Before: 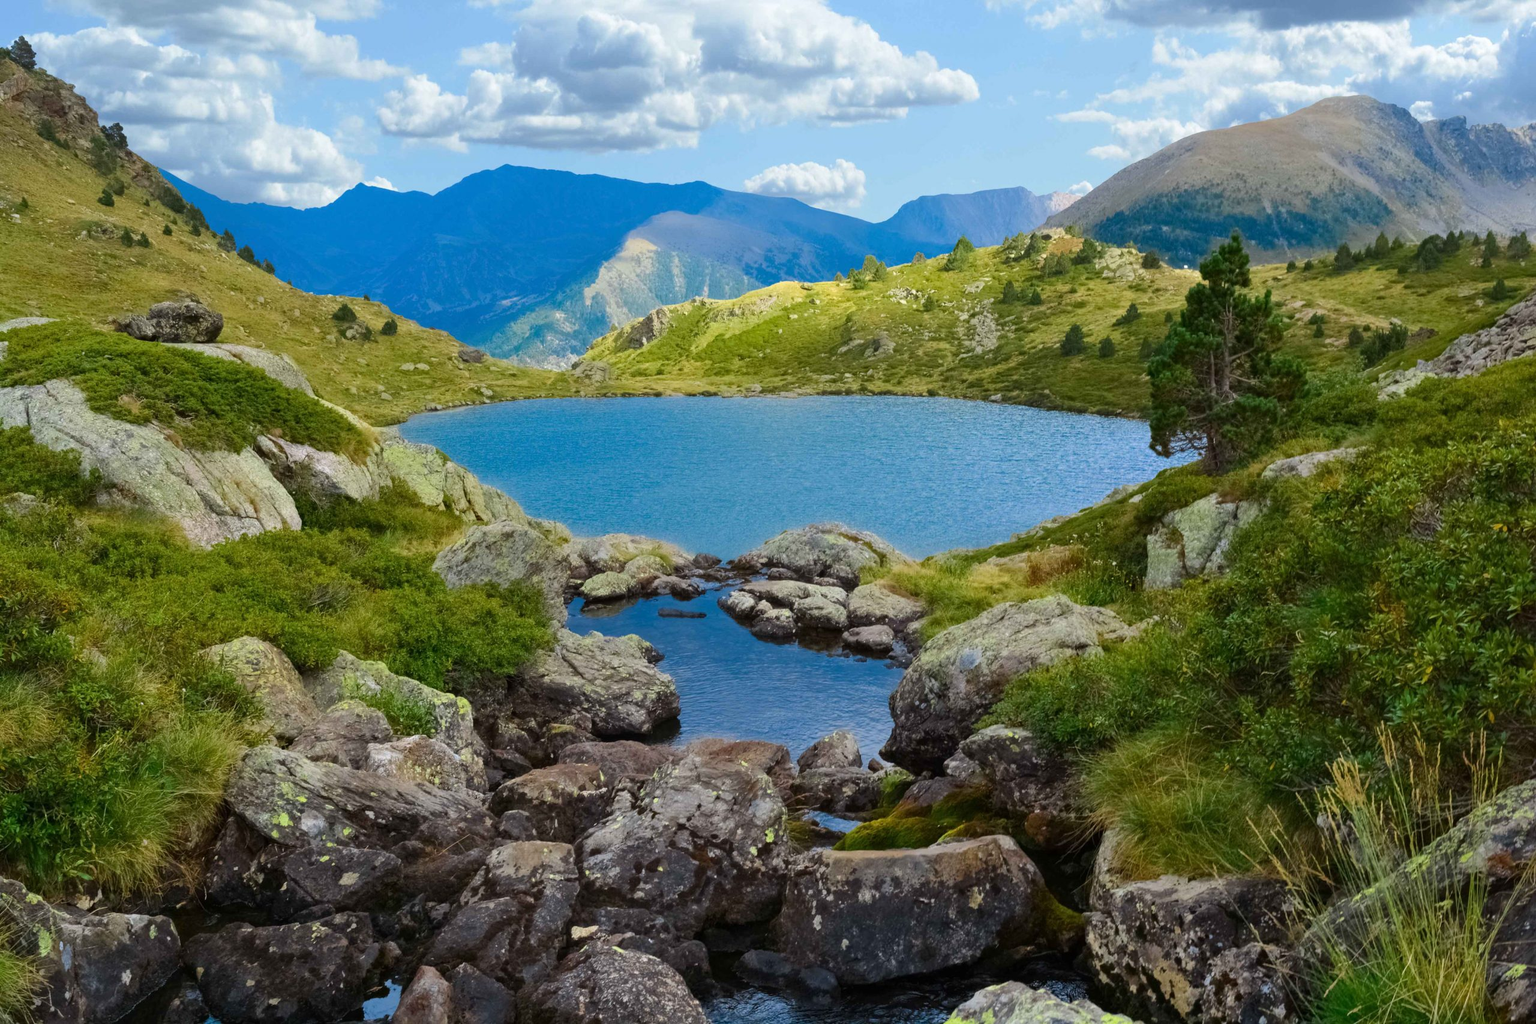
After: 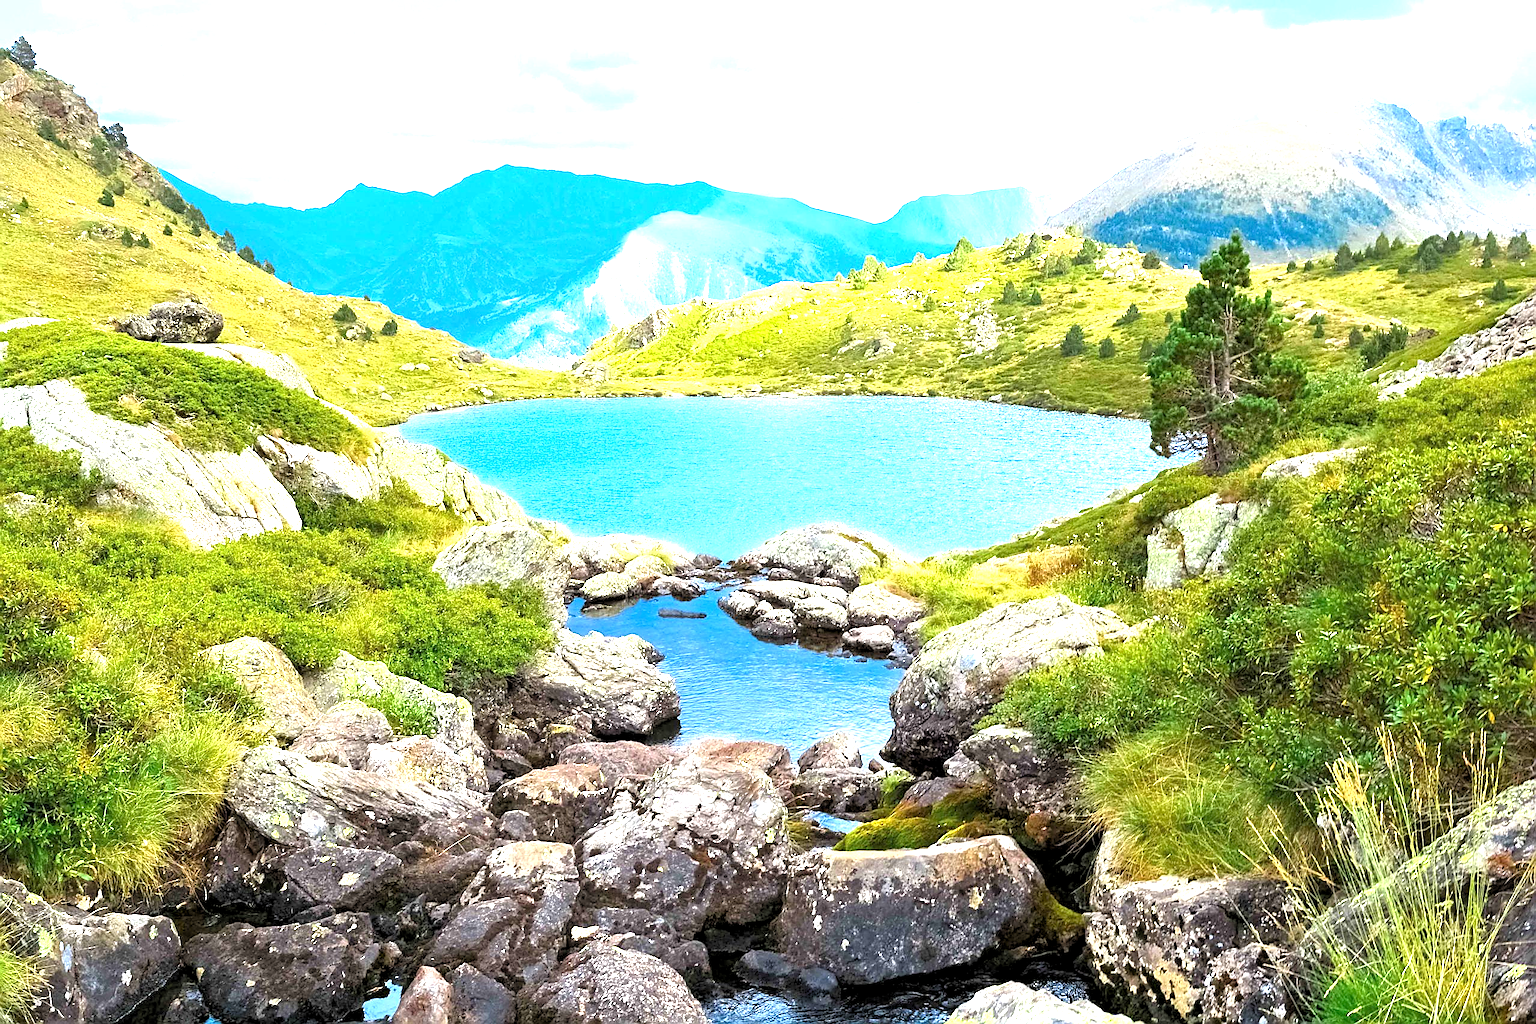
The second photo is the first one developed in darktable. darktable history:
sharpen: radius 1.4, amount 1.25, threshold 0.7
exposure: black level correction 0, exposure 1.9 EV, compensate highlight preservation false
rgb levels: levels [[0.013, 0.434, 0.89], [0, 0.5, 1], [0, 0.5, 1]]
